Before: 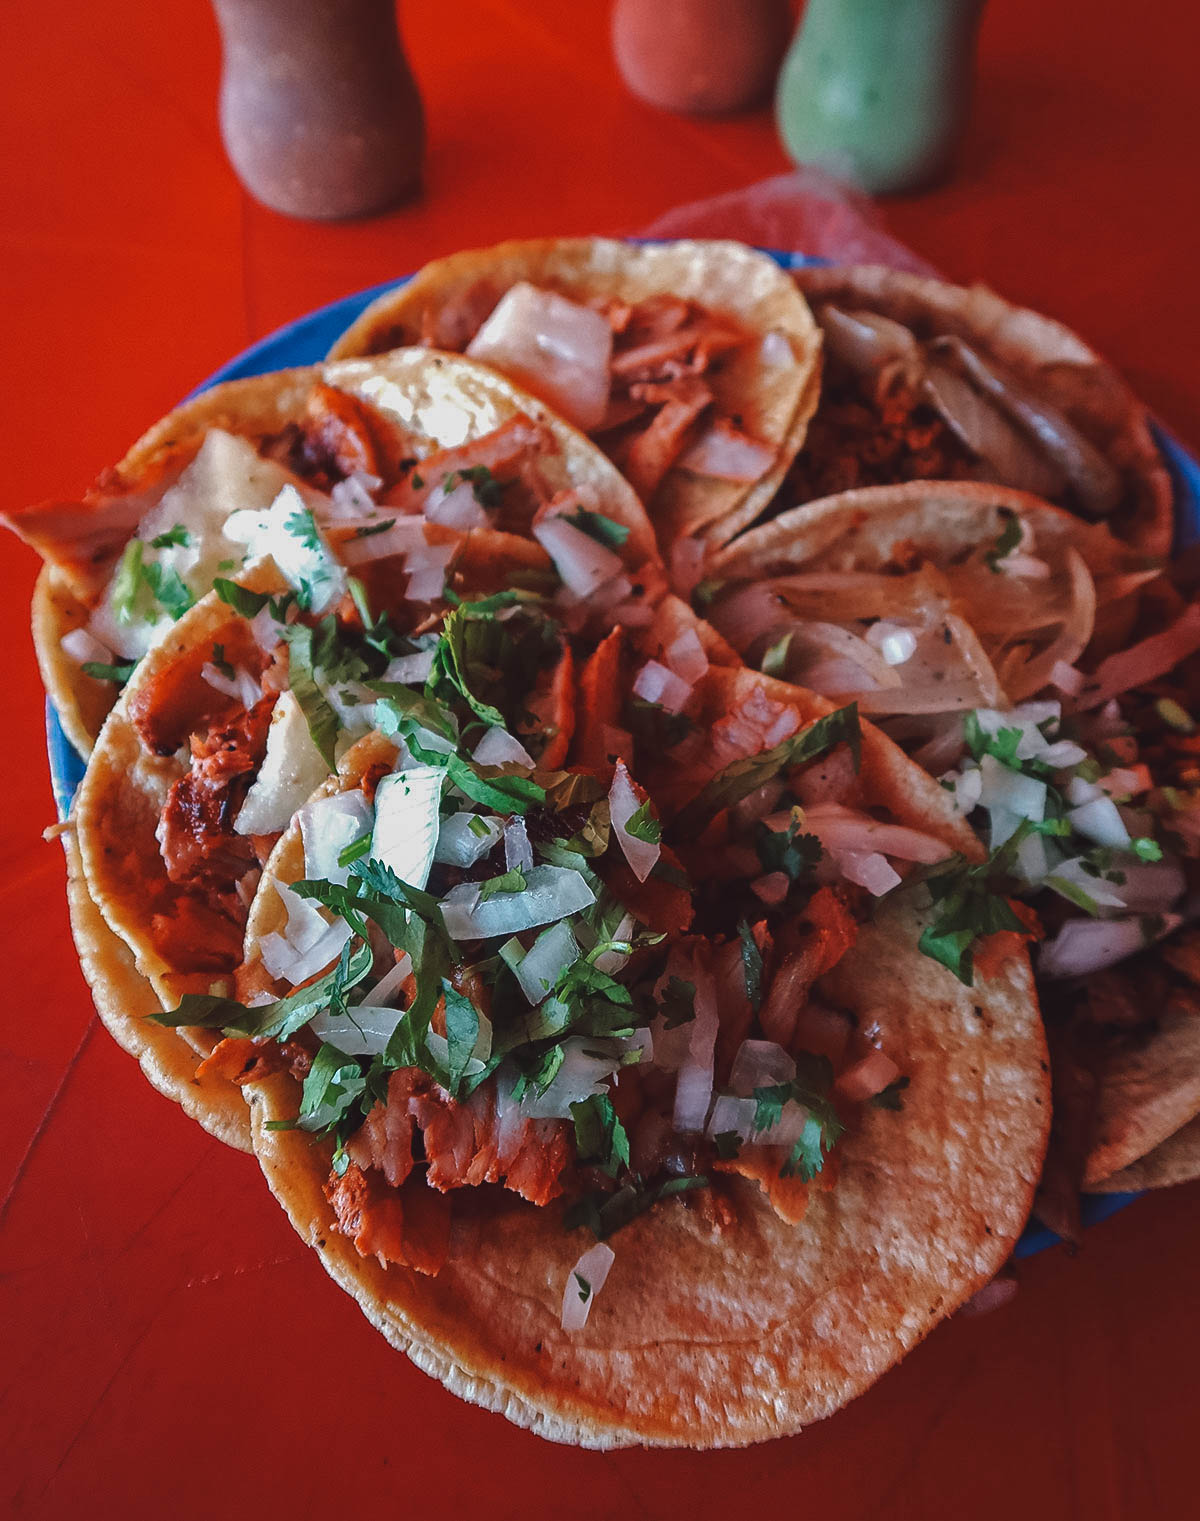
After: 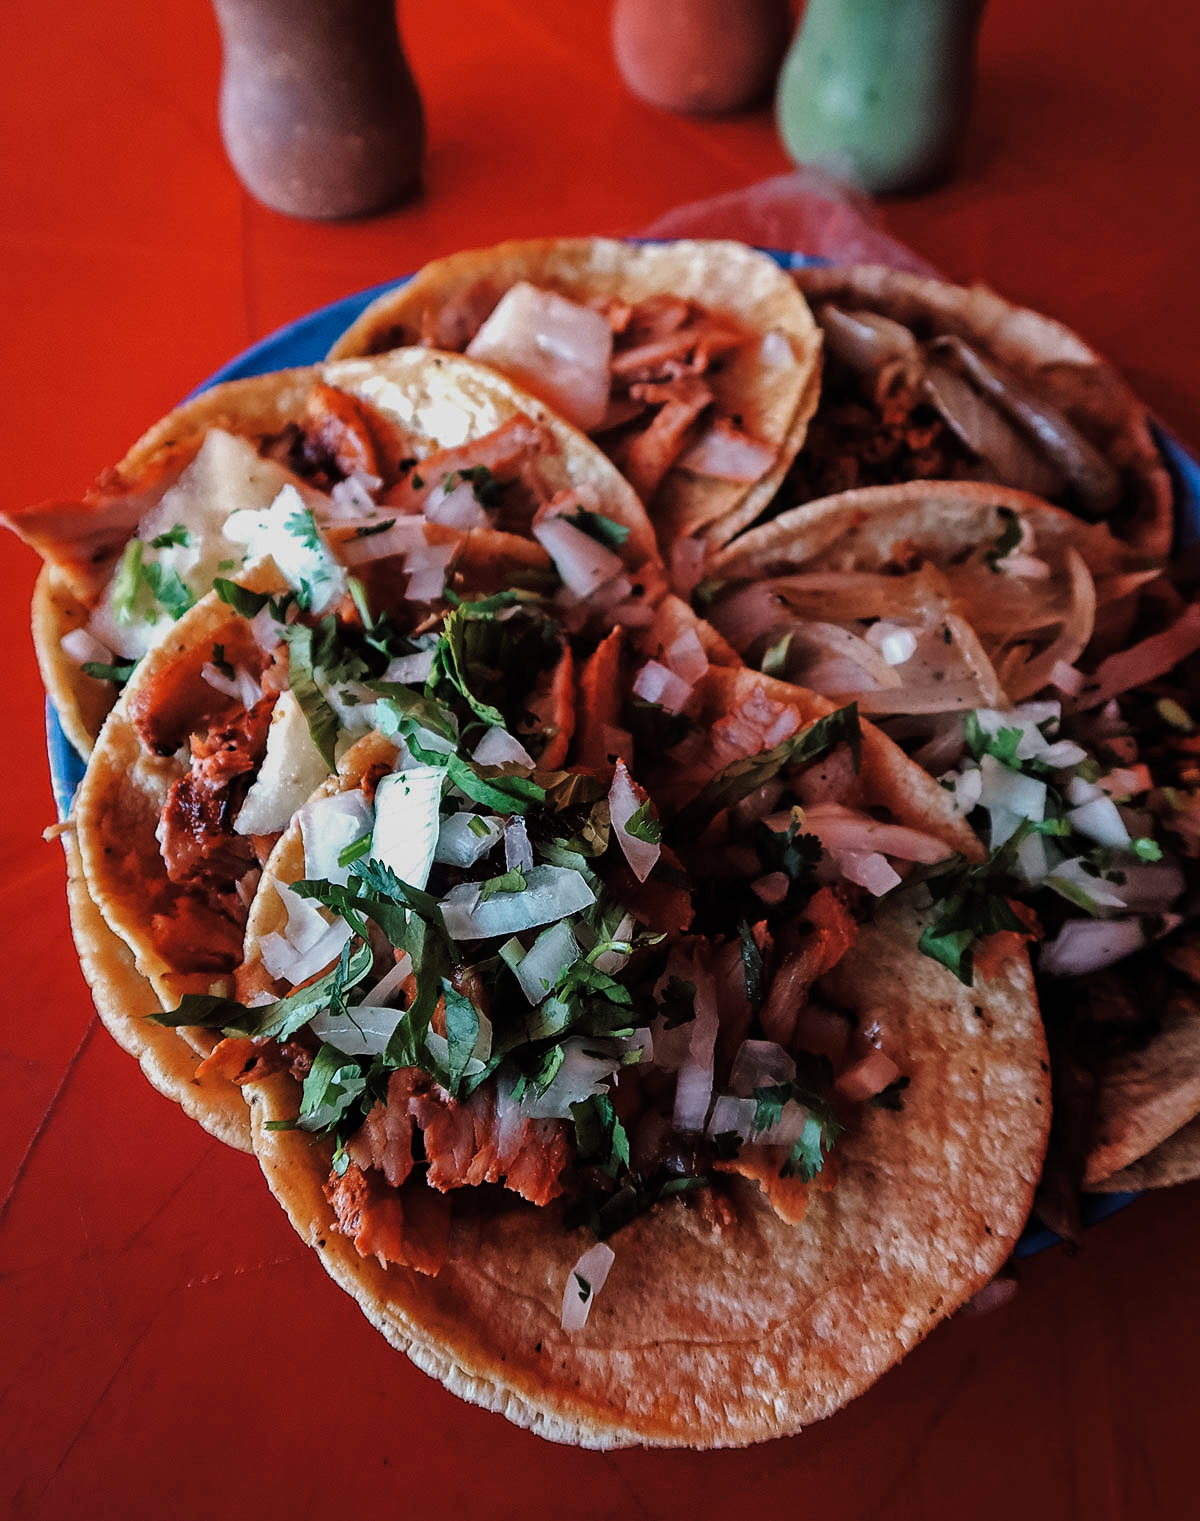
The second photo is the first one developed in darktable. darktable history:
filmic rgb: black relative exposure -16 EV, white relative exposure 6.3 EV, hardness 5.05, contrast 1.348
